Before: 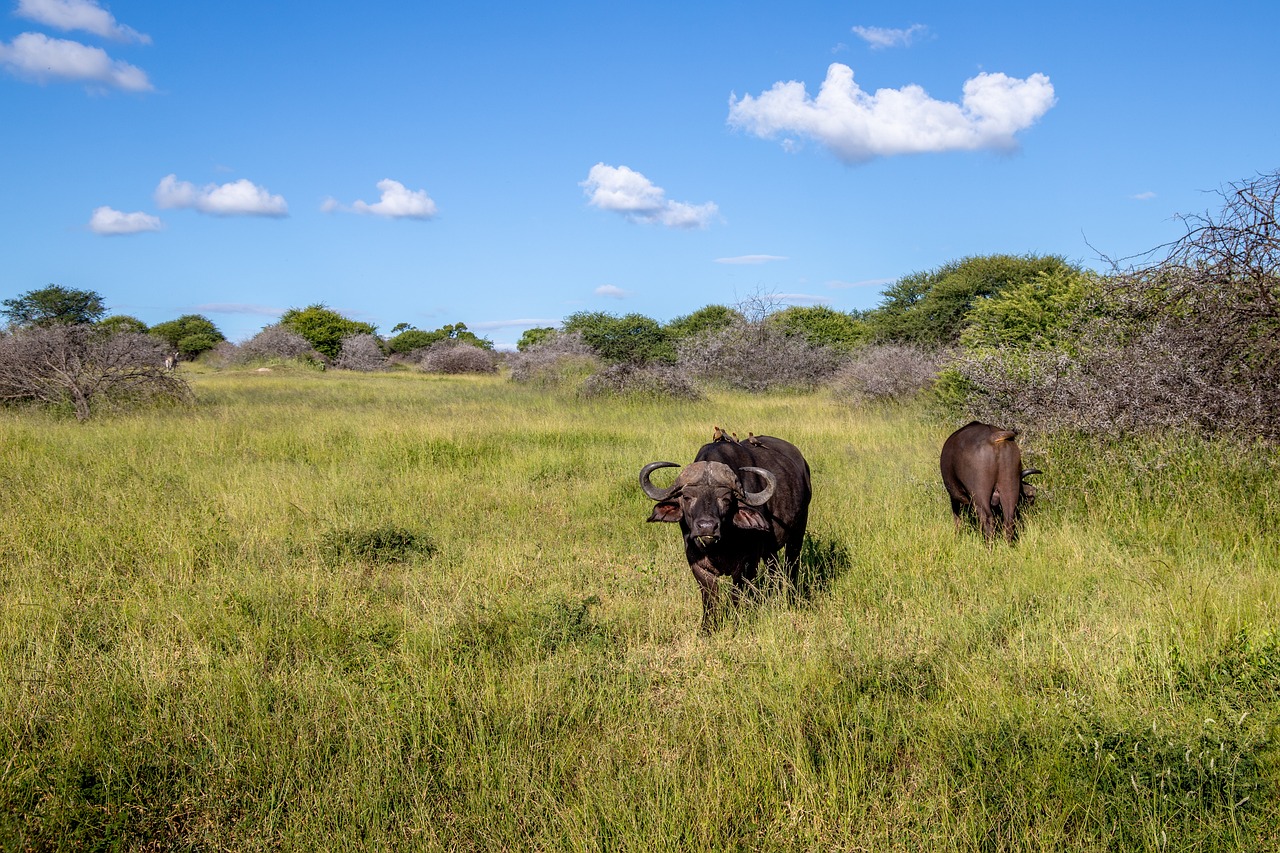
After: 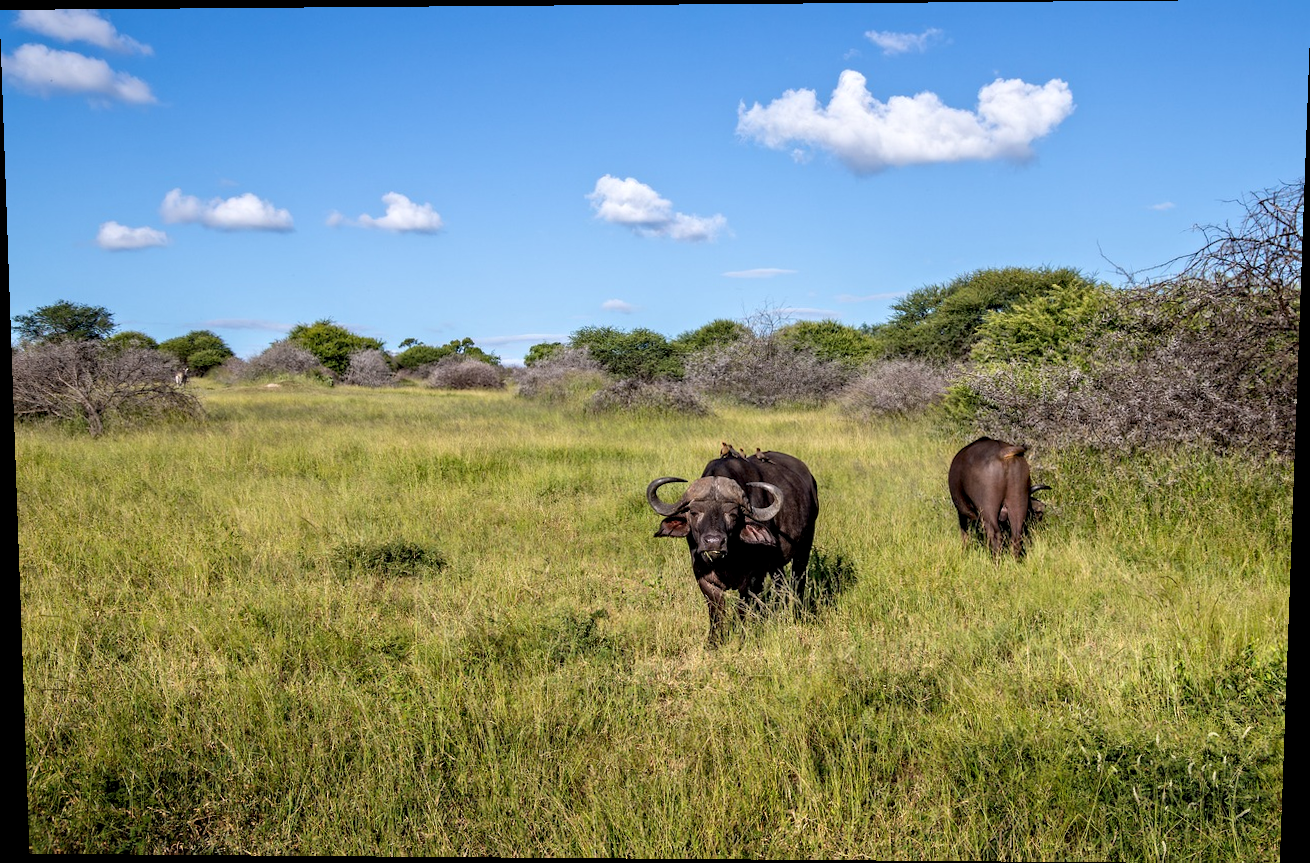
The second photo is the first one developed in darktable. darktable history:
rotate and perspective: lens shift (vertical) 0.048, lens shift (horizontal) -0.024, automatic cropping off
contrast equalizer: y [[0.5, 0.5, 0.544, 0.569, 0.5, 0.5], [0.5 ×6], [0.5 ×6], [0 ×6], [0 ×6]]
